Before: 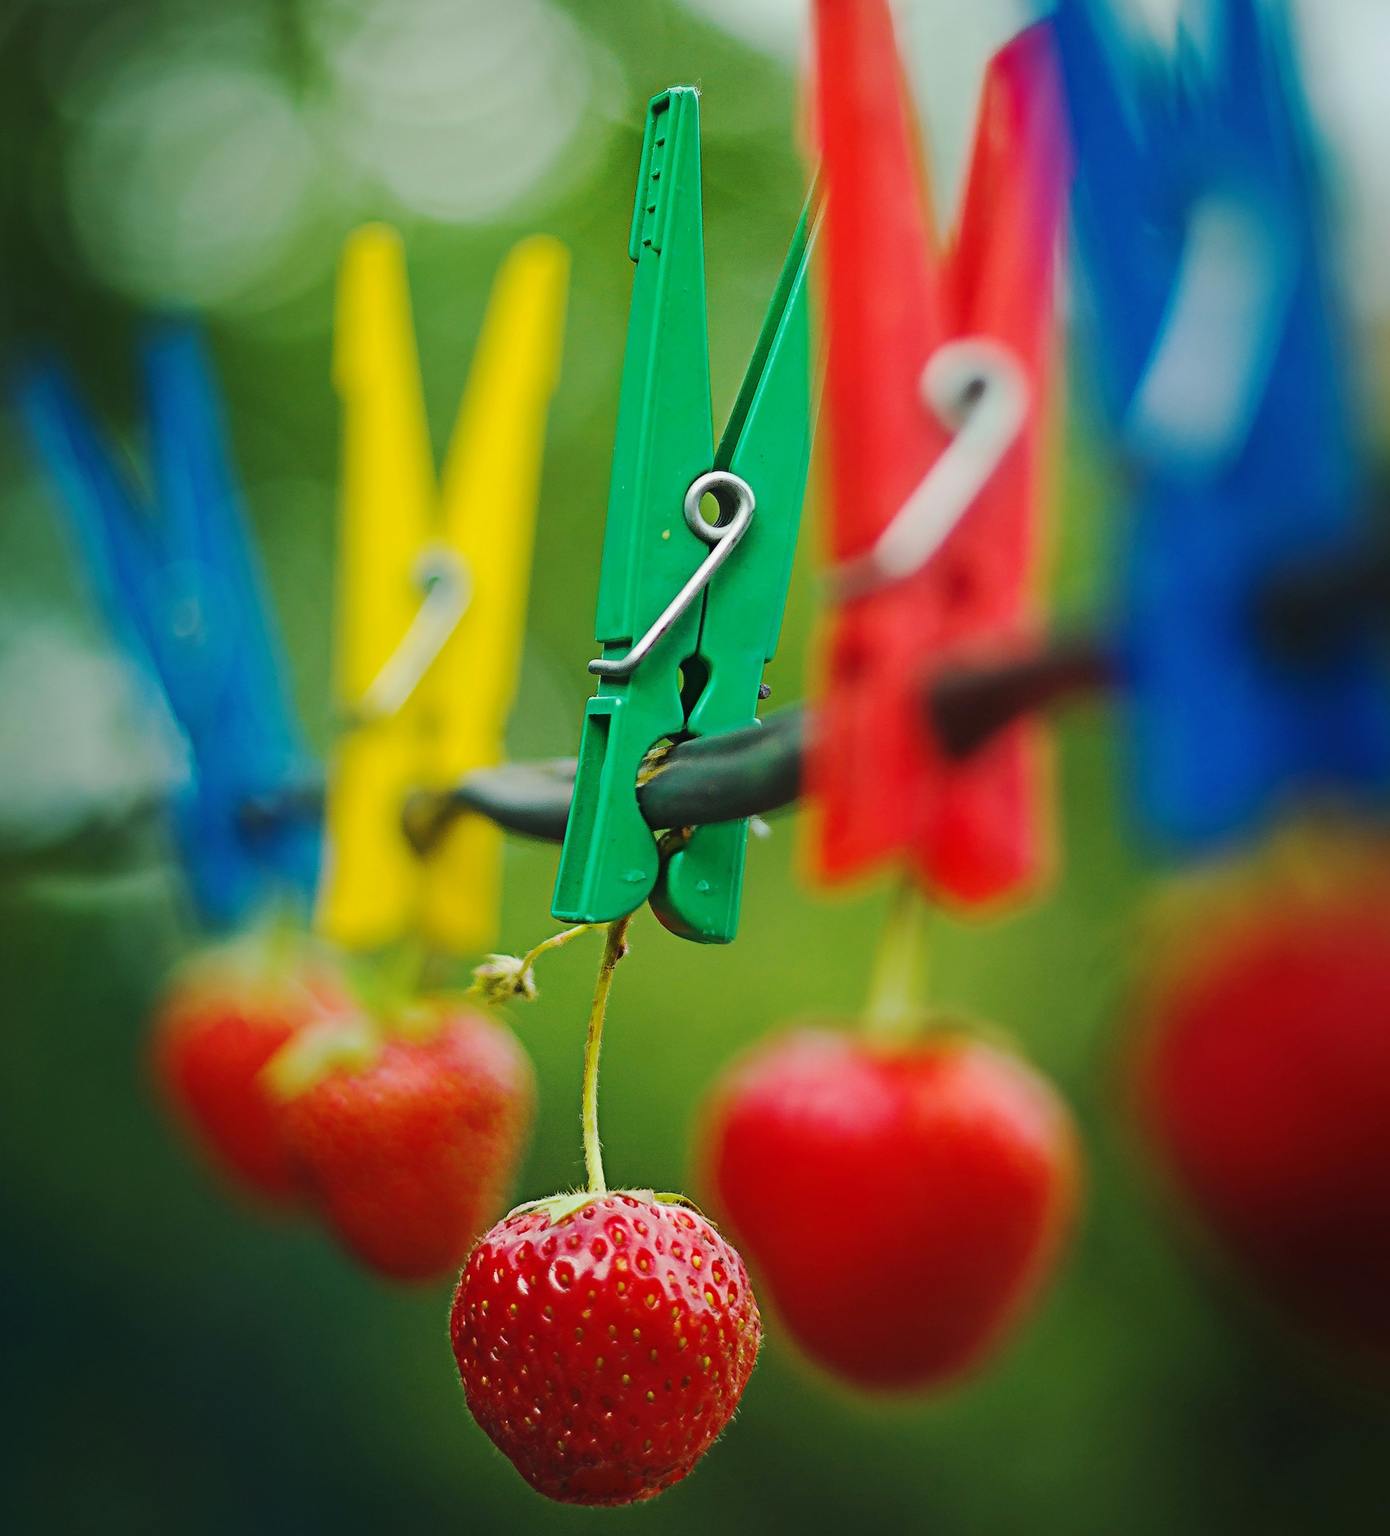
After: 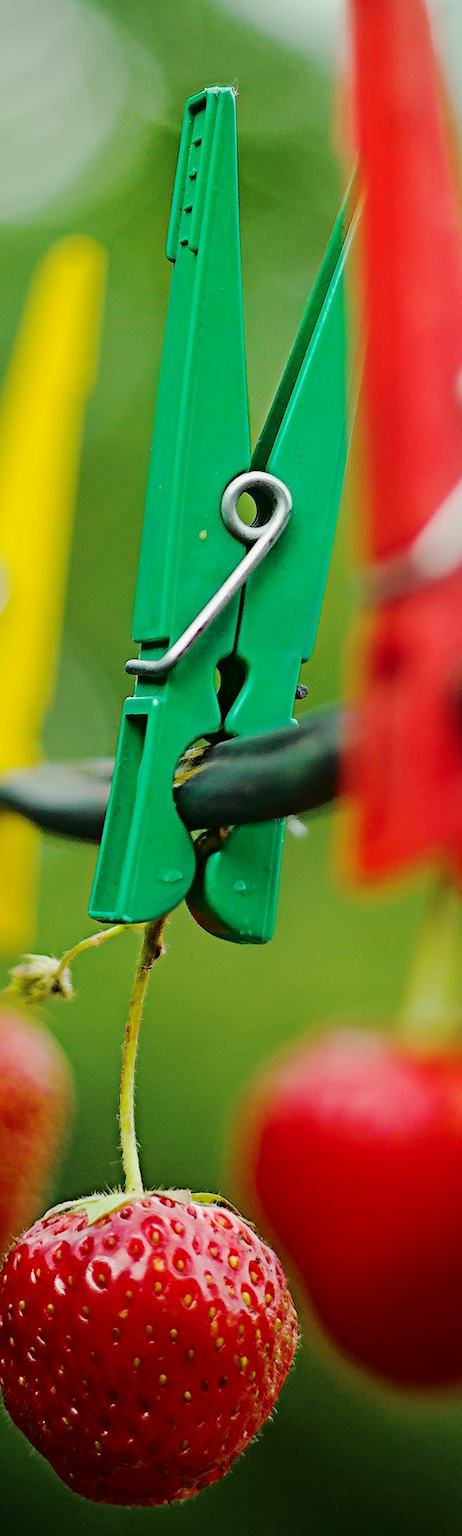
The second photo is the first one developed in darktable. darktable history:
fill light: exposure -2 EV, width 8.6
crop: left 33.36%, right 33.36%
